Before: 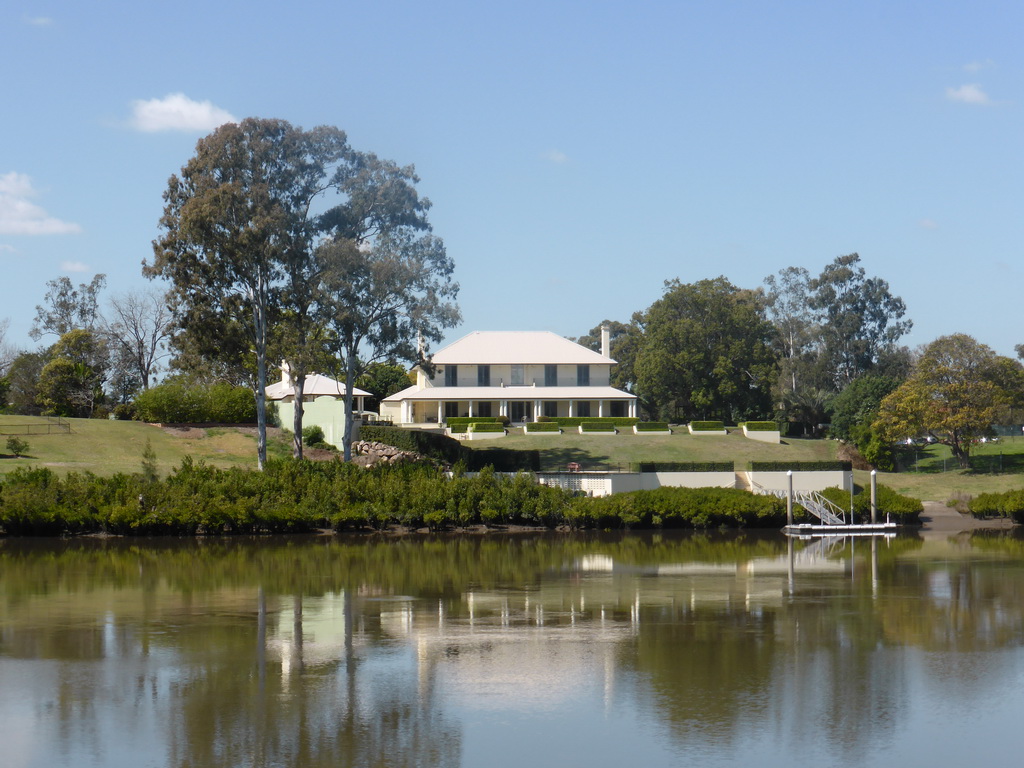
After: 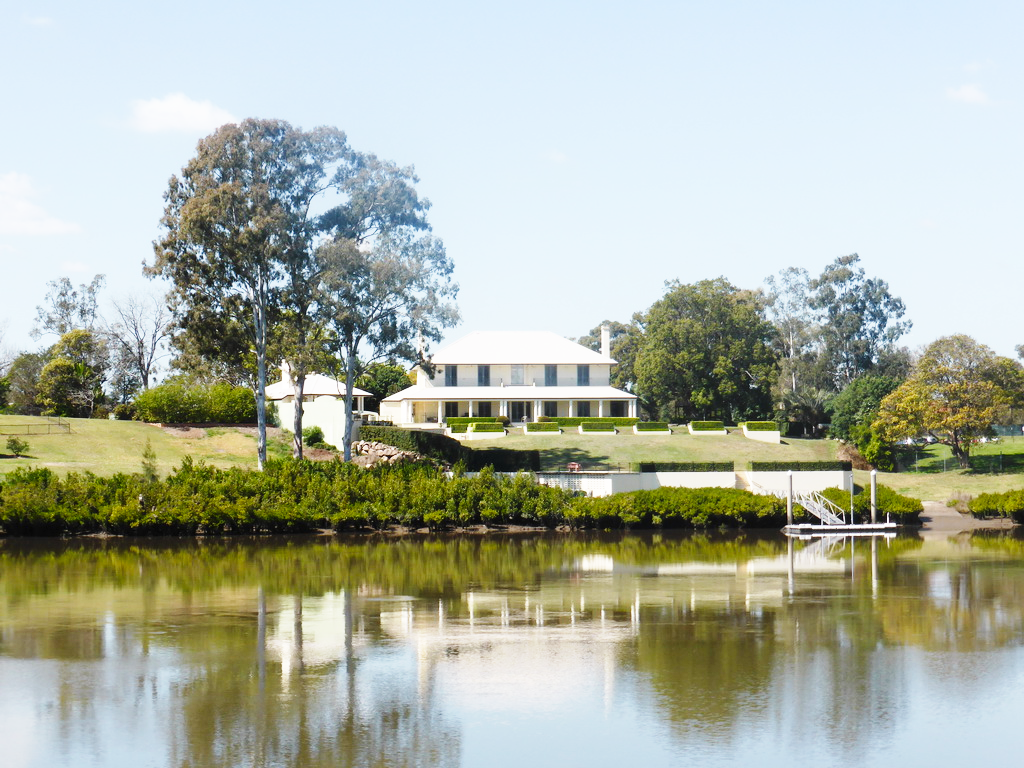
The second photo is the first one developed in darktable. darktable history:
base curve: curves: ch0 [(0, 0) (0.018, 0.026) (0.143, 0.37) (0.33, 0.731) (0.458, 0.853) (0.735, 0.965) (0.905, 0.986) (1, 1)], preserve colors none
exposure: compensate exposure bias true, compensate highlight preservation false
